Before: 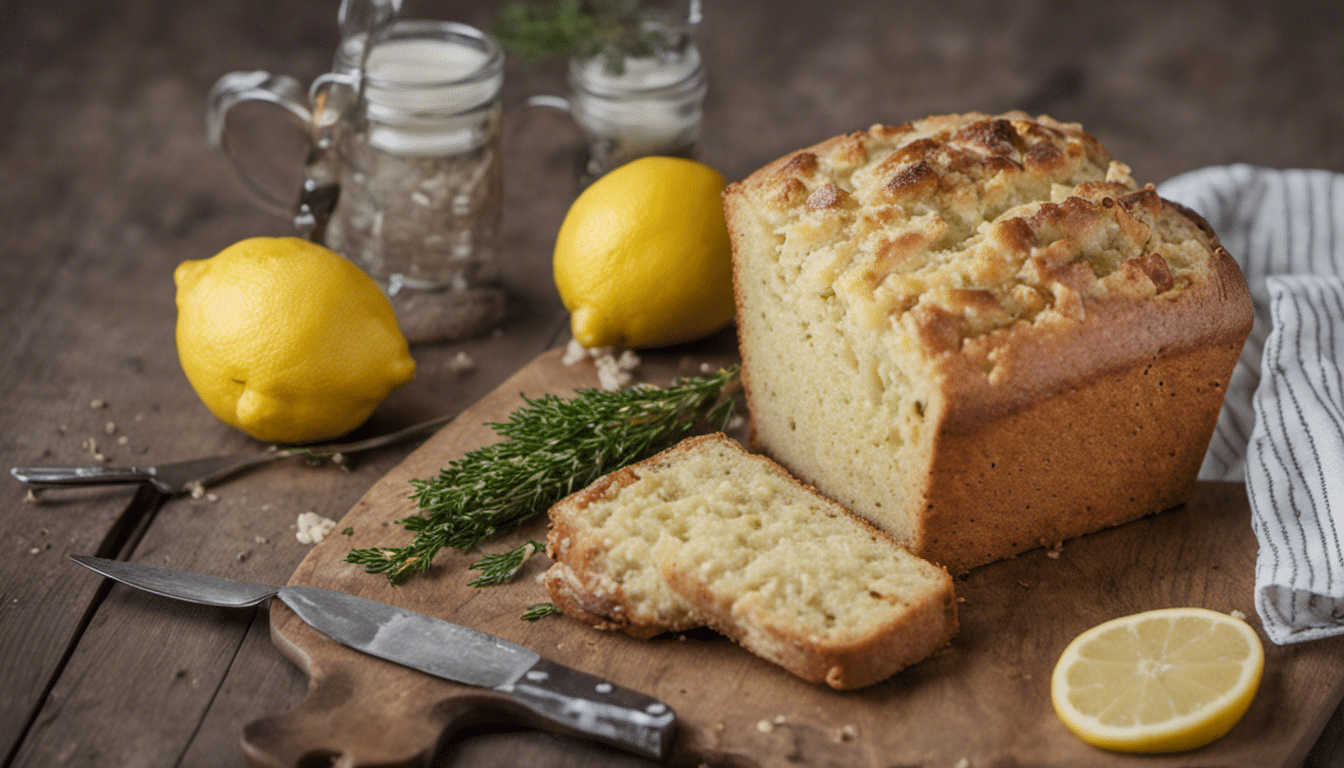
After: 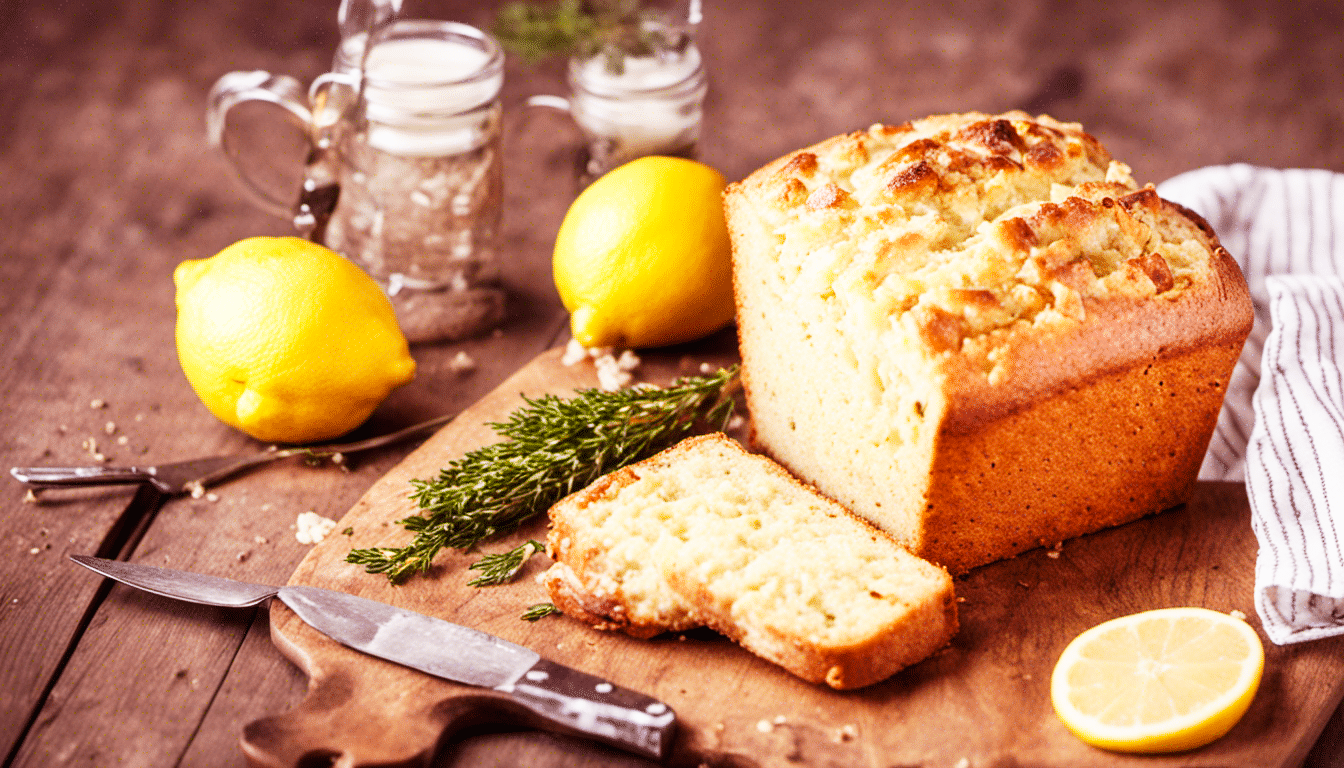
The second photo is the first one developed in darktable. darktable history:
tone equalizer: on, module defaults
base curve: curves: ch0 [(0, 0) (0.007, 0.004) (0.027, 0.03) (0.046, 0.07) (0.207, 0.54) (0.442, 0.872) (0.673, 0.972) (1, 1)], preserve colors none
rgb levels: mode RGB, independent channels, levels [[0, 0.474, 1], [0, 0.5, 1], [0, 0.5, 1]]
